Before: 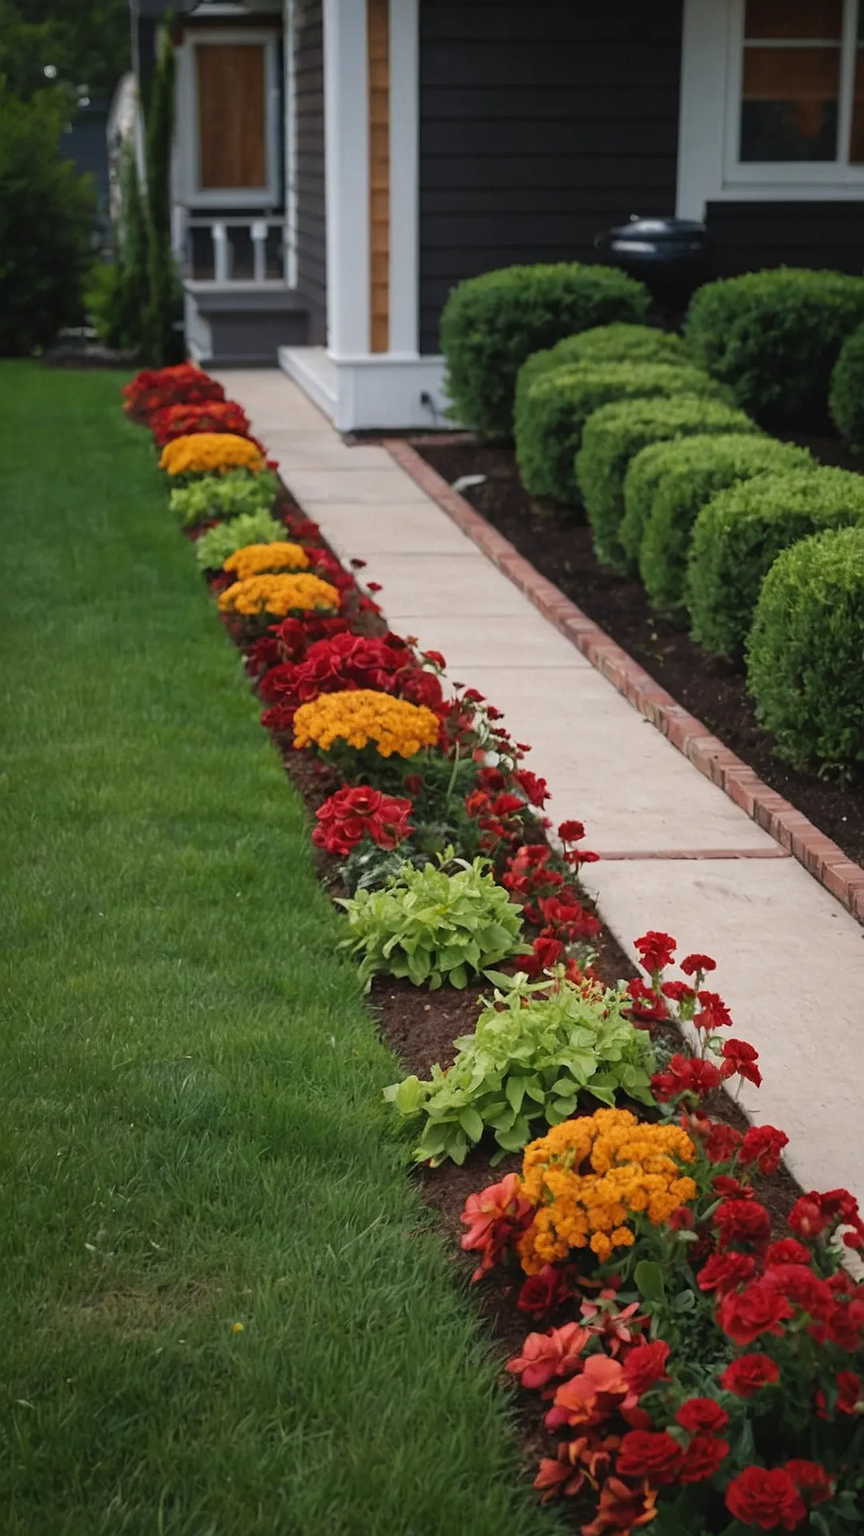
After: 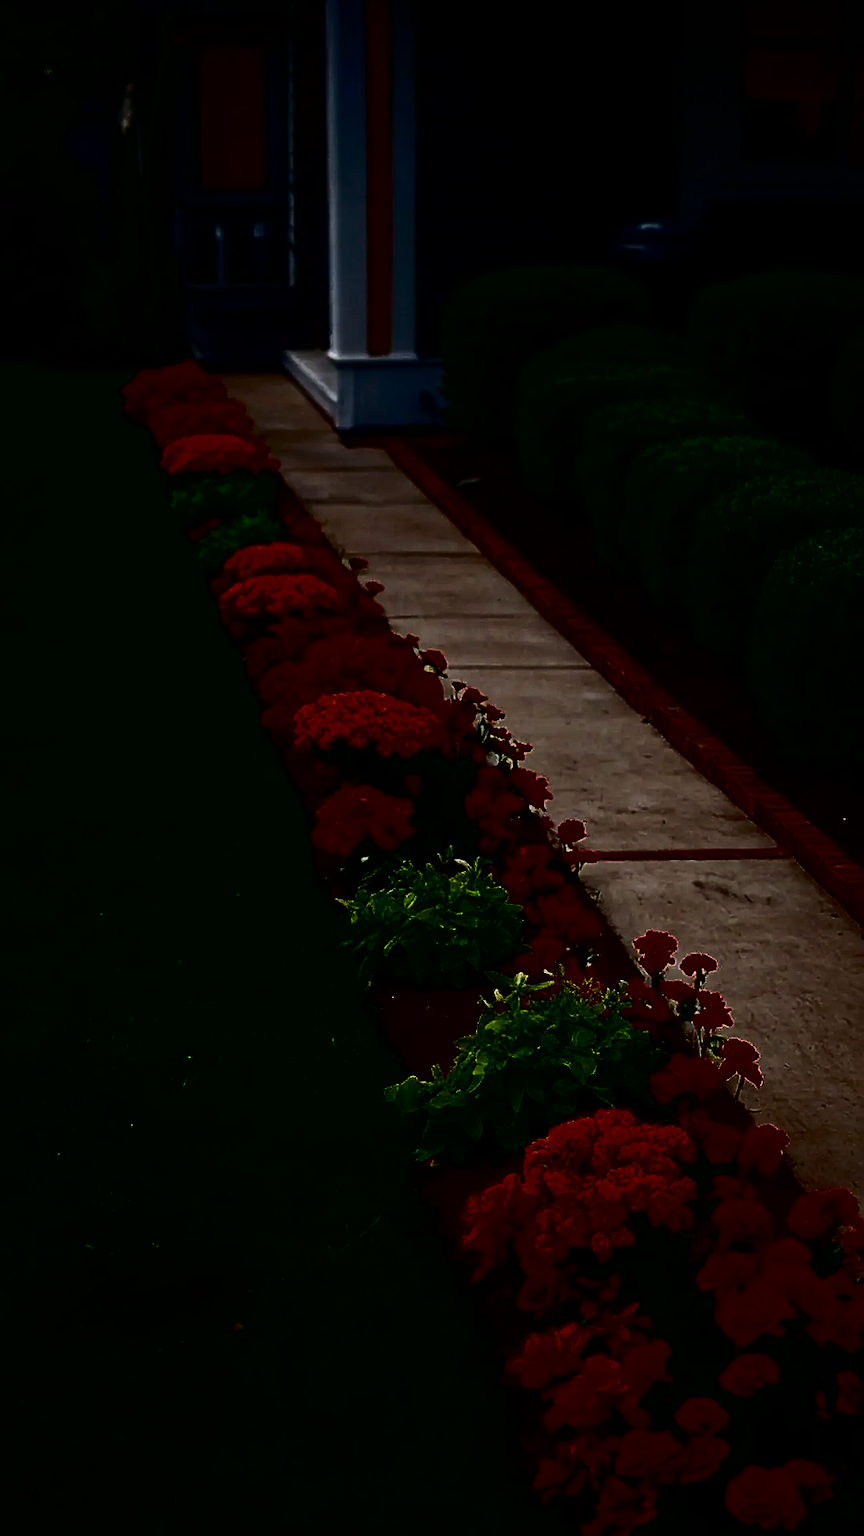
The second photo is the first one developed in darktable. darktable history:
contrast brightness saturation: contrast 0.758, brightness -0.98, saturation 0.997
sharpen: on, module defaults
shadows and highlights: shadows 39.88, highlights -55.64, low approximation 0.01, soften with gaussian
exposure: exposure -1.457 EV, compensate highlight preservation false
